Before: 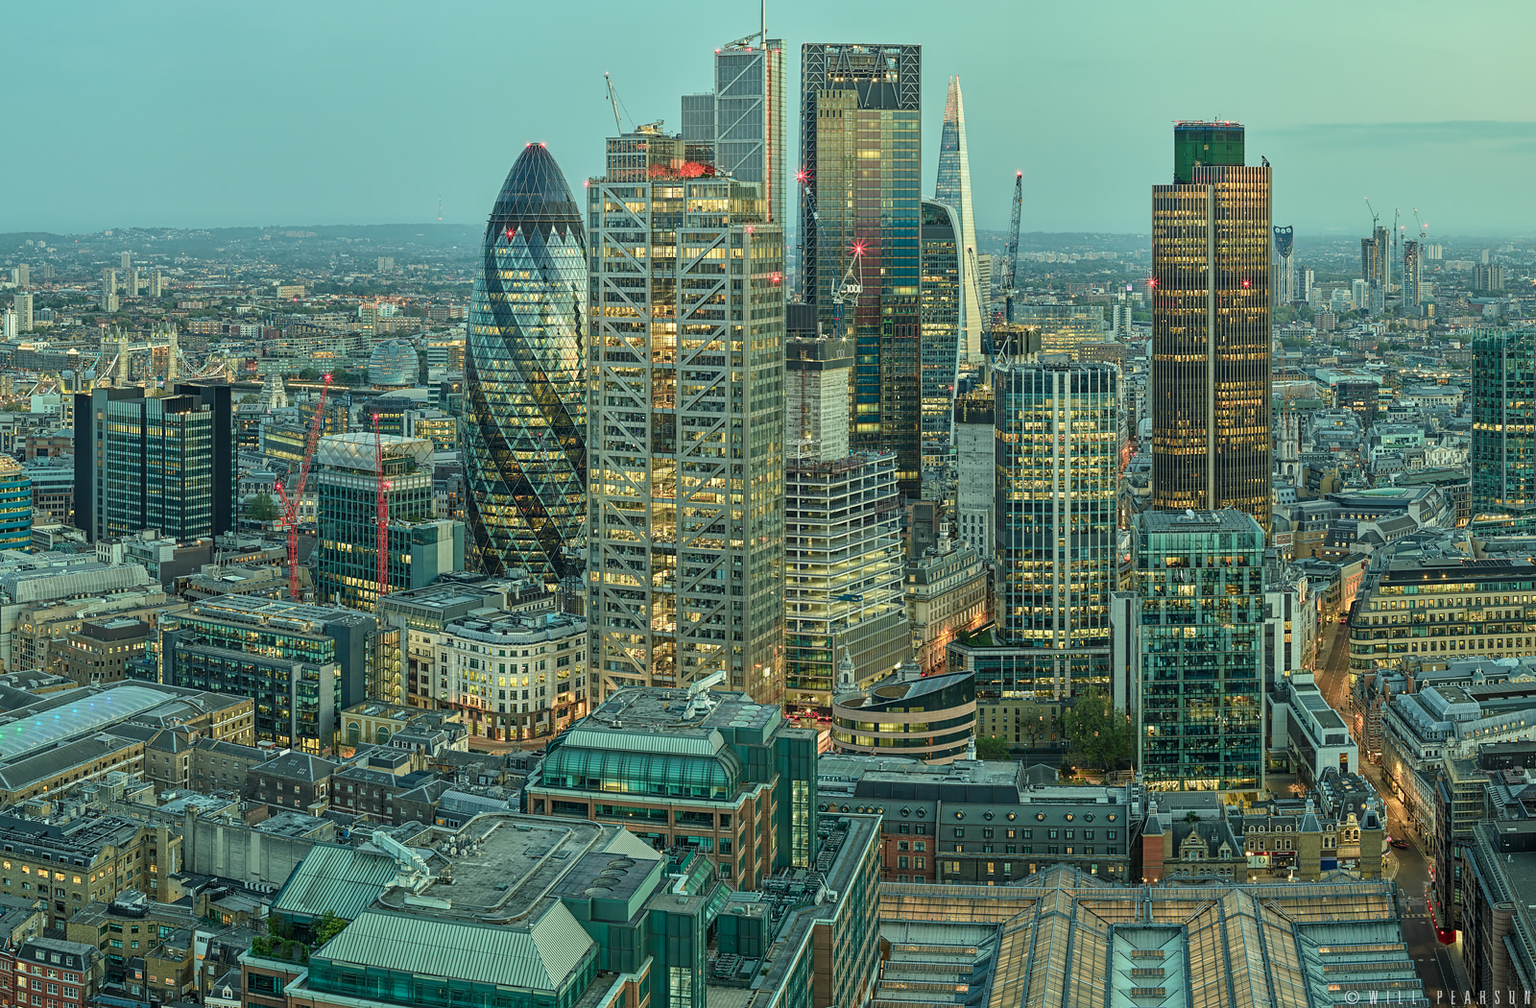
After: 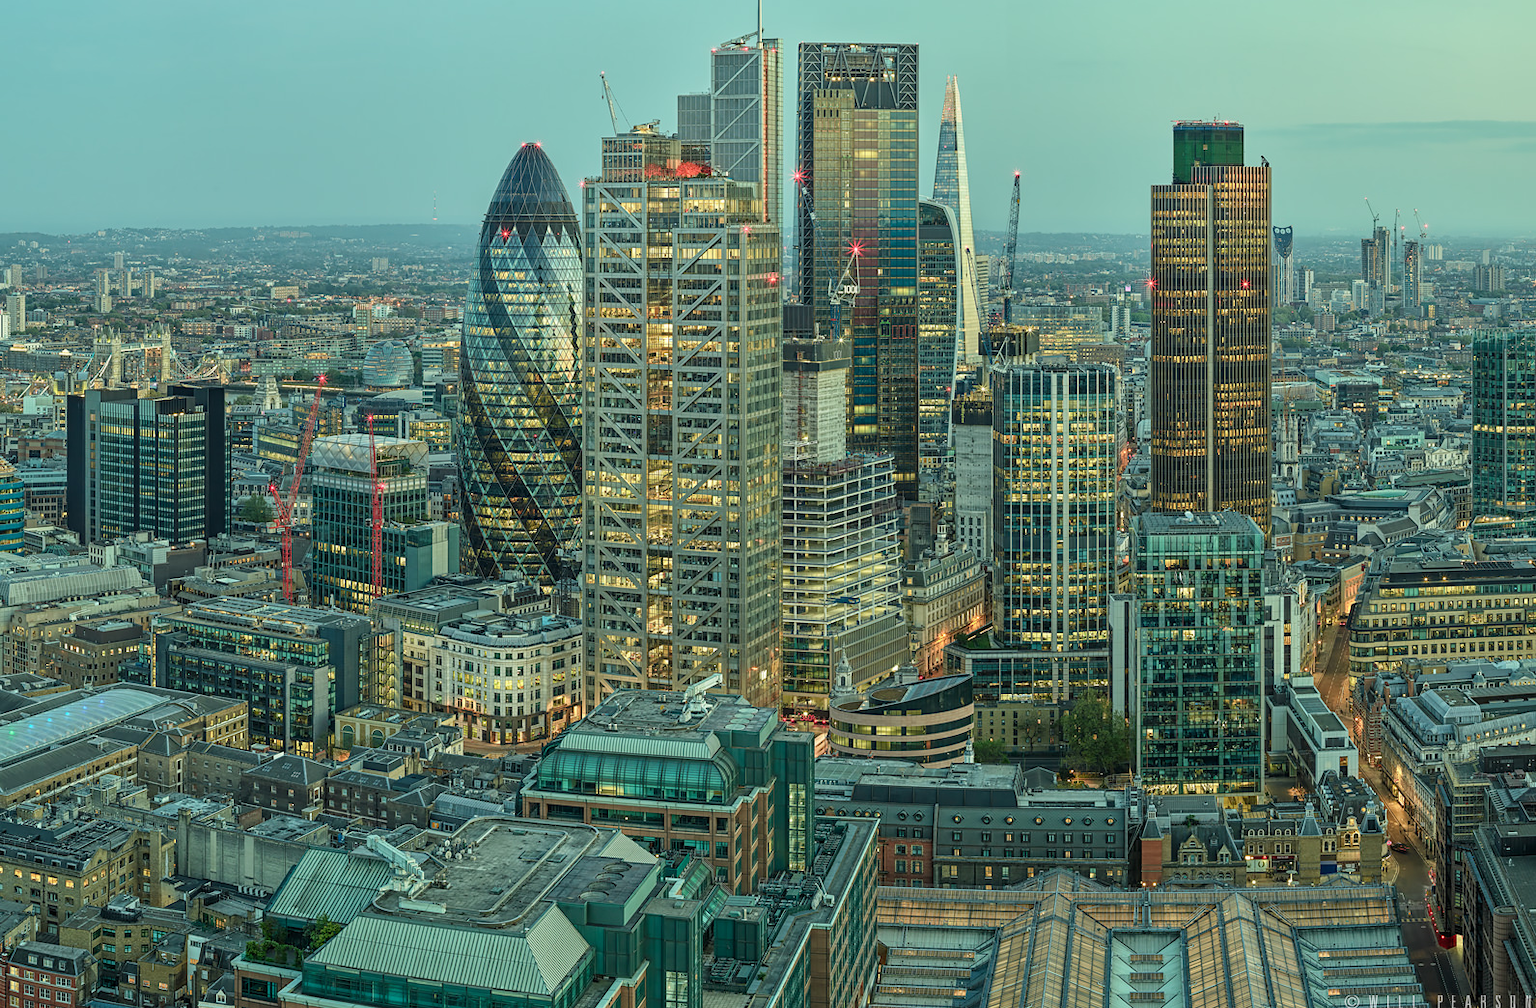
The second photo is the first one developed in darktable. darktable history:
crop and rotate: left 0.547%, top 0.174%, bottom 0.253%
